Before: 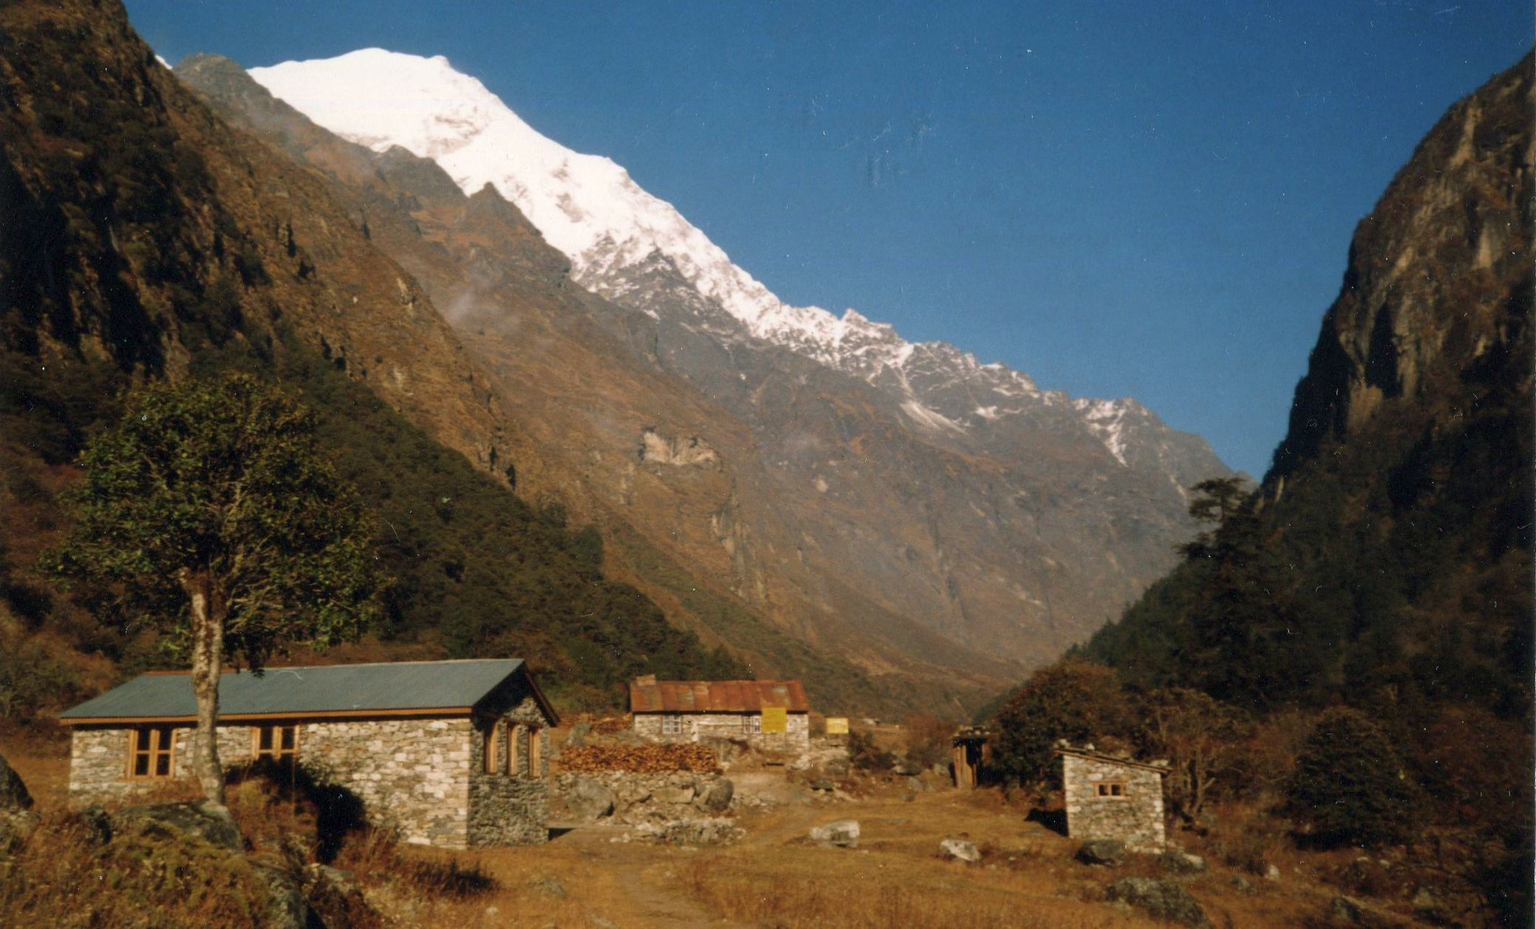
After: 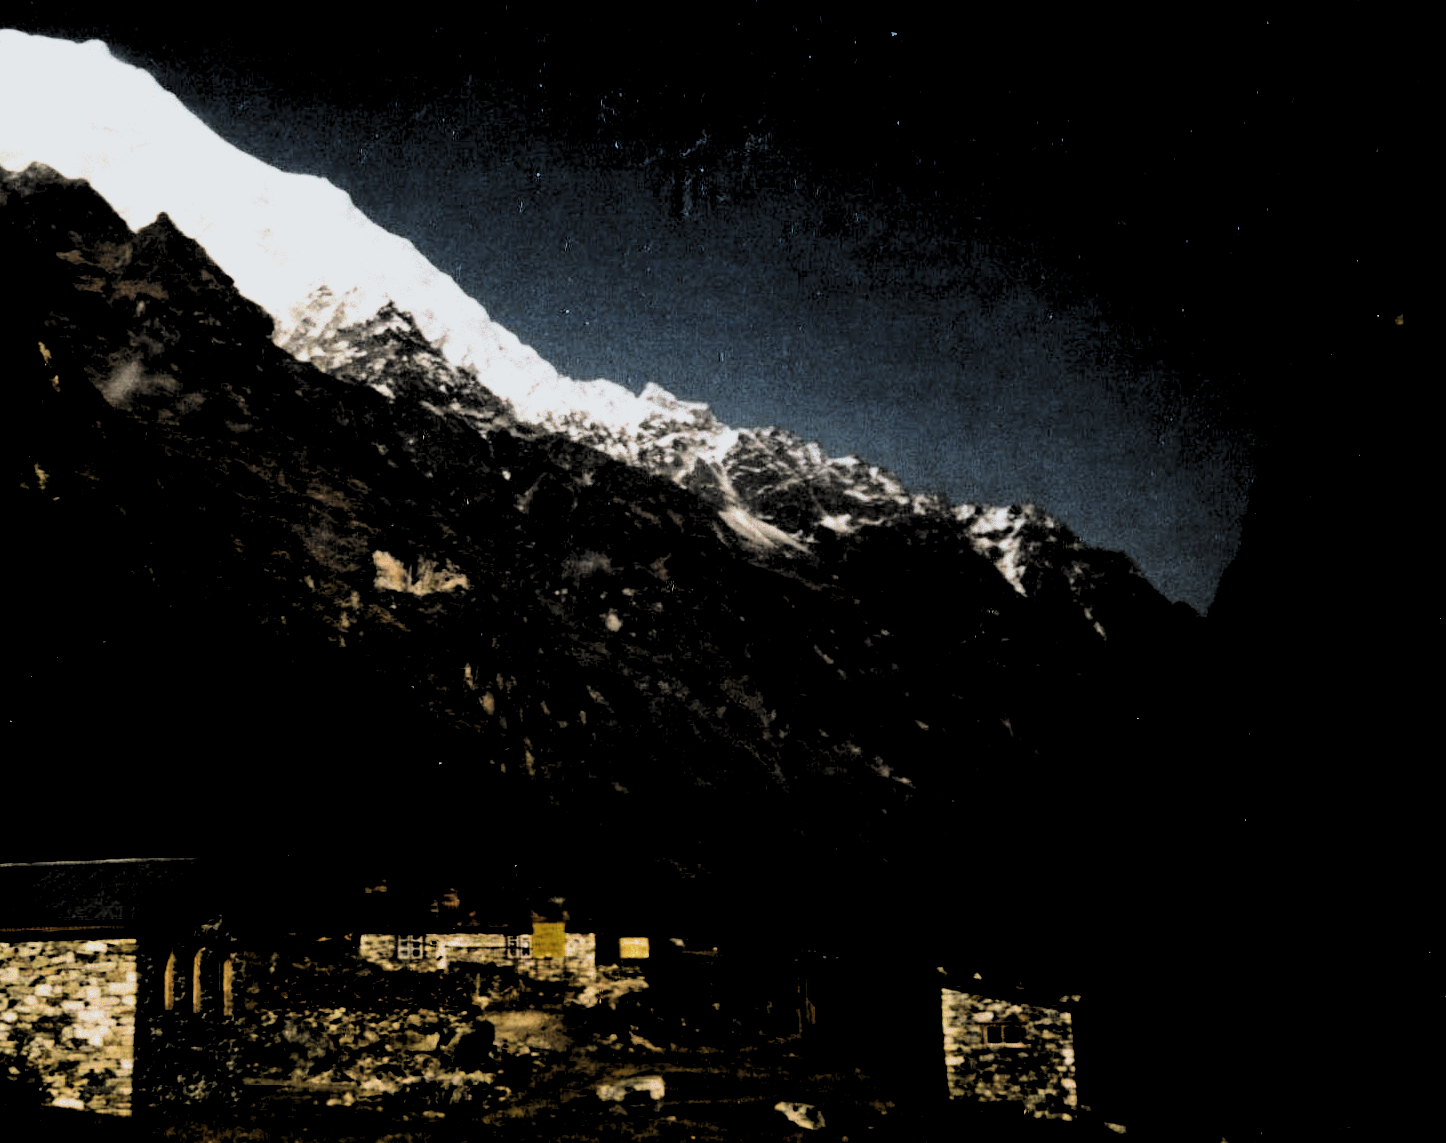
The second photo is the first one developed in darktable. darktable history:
filmic rgb: black relative exposure -1 EV, white relative exposure 2.05 EV, hardness 1.52, contrast 2.25, enable highlight reconstruction true
crop and rotate: left 24.034%, top 2.838%, right 6.406%, bottom 6.299%
exposure: compensate highlight preservation false
contrast brightness saturation: contrast 0.07, brightness -0.14, saturation 0.11
tone curve: curves: ch0 [(0, 0) (0.11, 0.061) (0.256, 0.259) (0.398, 0.494) (0.498, 0.611) (0.65, 0.757) (0.835, 0.883) (1, 0.961)]; ch1 [(0, 0) (0.346, 0.307) (0.408, 0.369) (0.453, 0.457) (0.482, 0.479) (0.502, 0.498) (0.521, 0.51) (0.553, 0.554) (0.618, 0.65) (0.693, 0.727) (1, 1)]; ch2 [(0, 0) (0.366, 0.337) (0.434, 0.46) (0.485, 0.494) (0.5, 0.494) (0.511, 0.508) (0.537, 0.55) (0.579, 0.599) (0.621, 0.693) (1, 1)], color space Lab, independent channels, preserve colors none
levels: levels [0.514, 0.759, 1]
